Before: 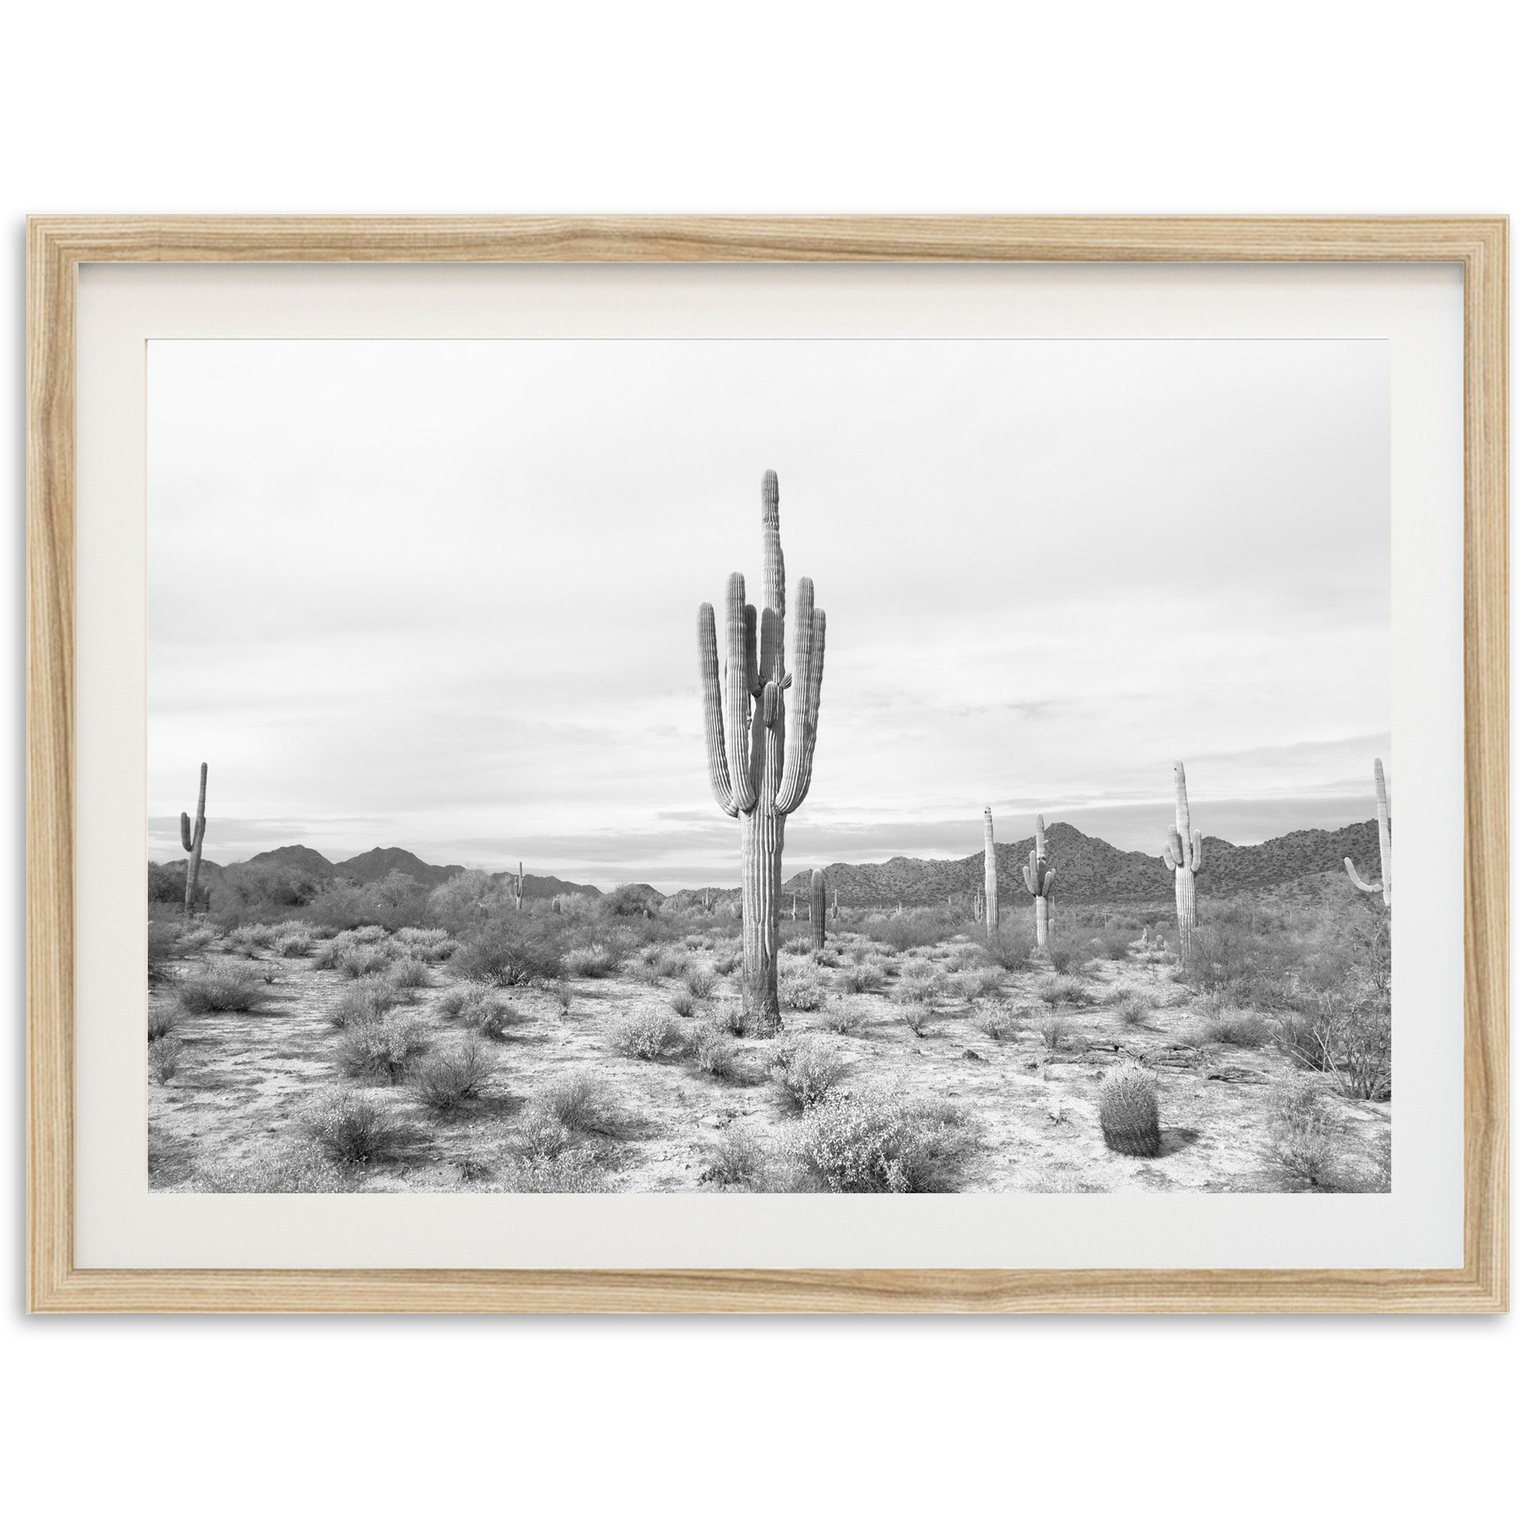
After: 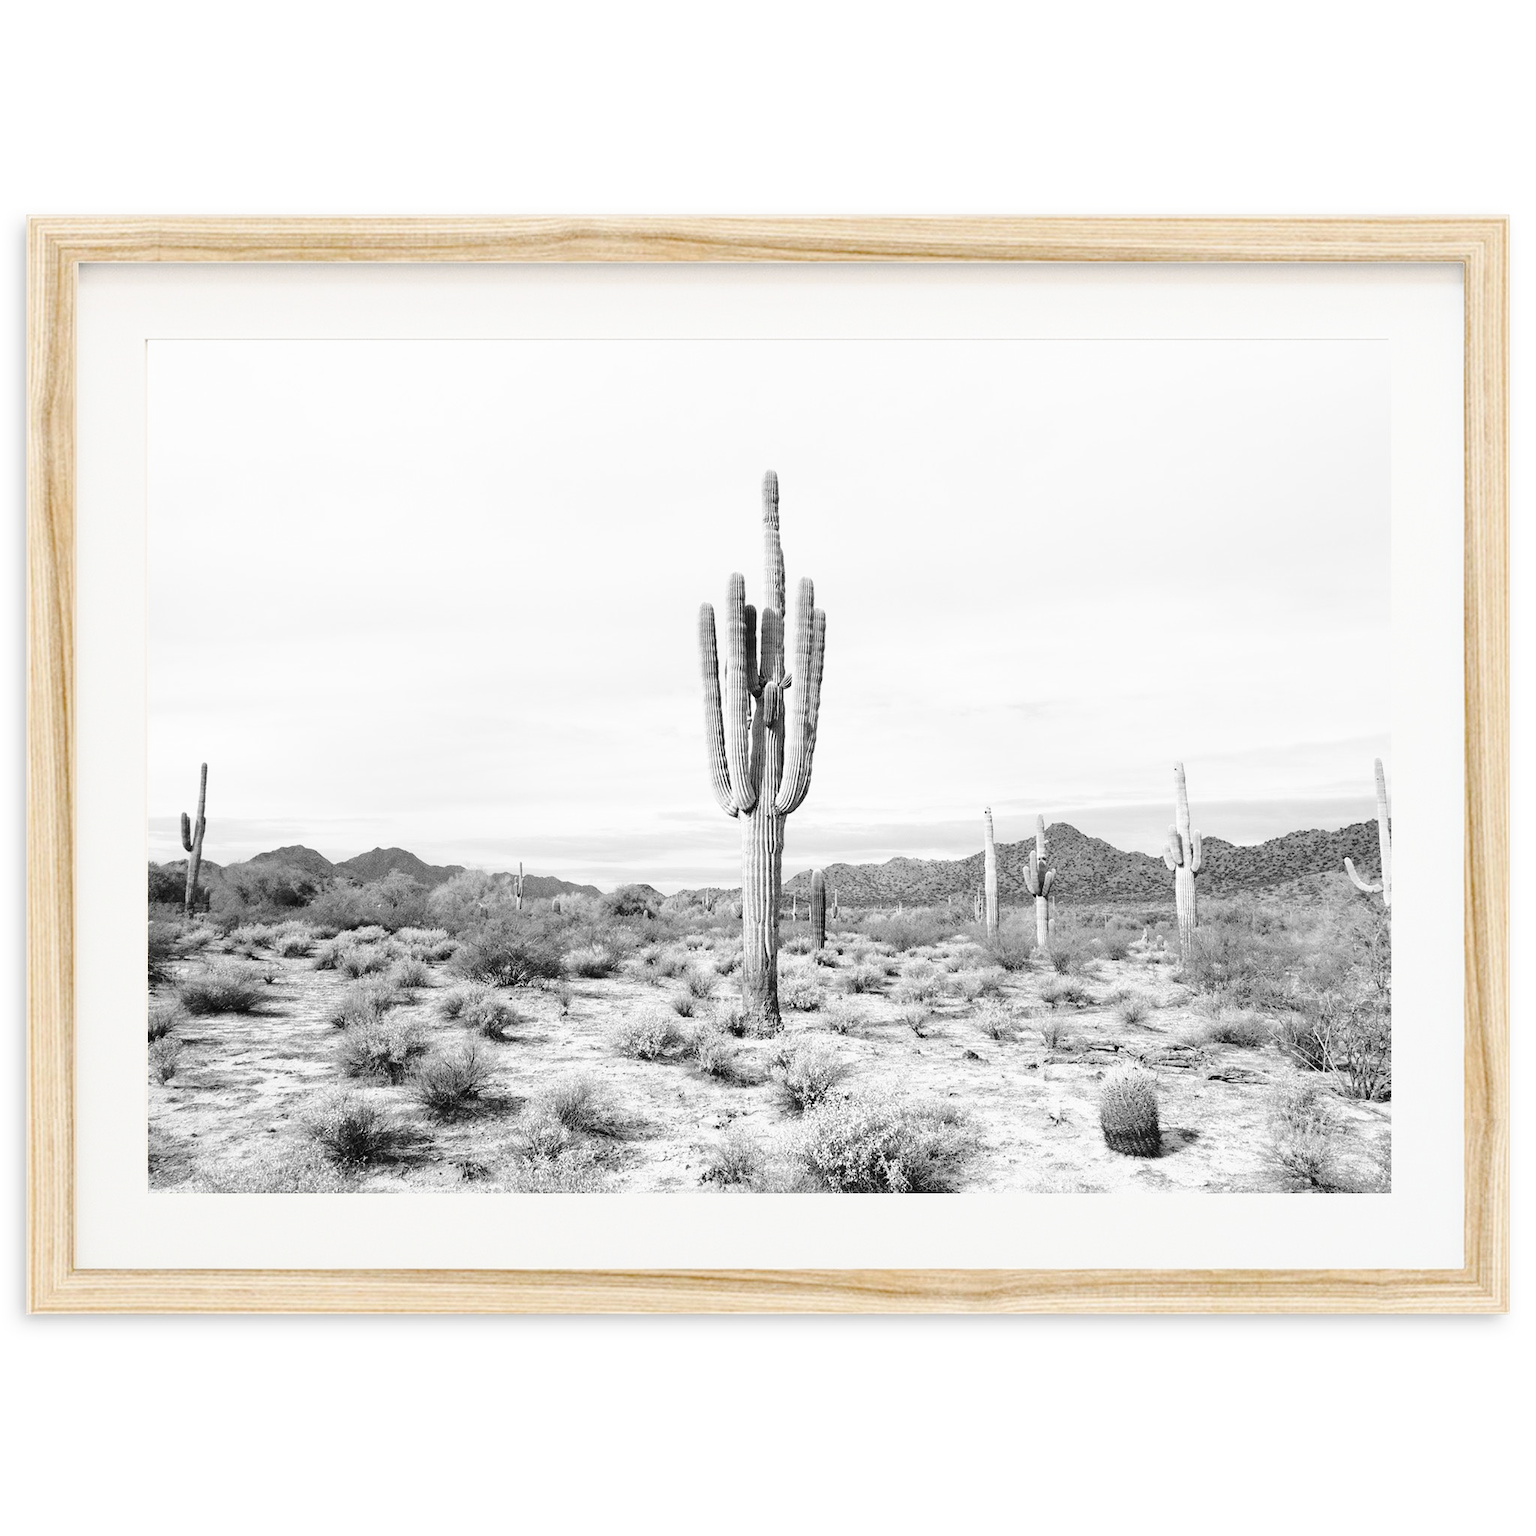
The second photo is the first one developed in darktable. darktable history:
tone curve: curves: ch0 [(0, 0.023) (0.087, 0.065) (0.184, 0.168) (0.45, 0.54) (0.57, 0.683) (0.722, 0.825) (0.877, 0.948) (1, 1)]; ch1 [(0, 0) (0.388, 0.369) (0.44, 0.44) (0.489, 0.481) (0.534, 0.551) (0.657, 0.659) (1, 1)]; ch2 [(0, 0) (0.353, 0.317) (0.408, 0.427) (0.472, 0.46) (0.5, 0.496) (0.537, 0.539) (0.576, 0.592) (0.625, 0.631) (1, 1)], preserve colors none
base curve: curves: ch0 [(0, 0) (0.073, 0.04) (0.157, 0.139) (0.492, 0.492) (0.758, 0.758) (1, 1)], preserve colors none
